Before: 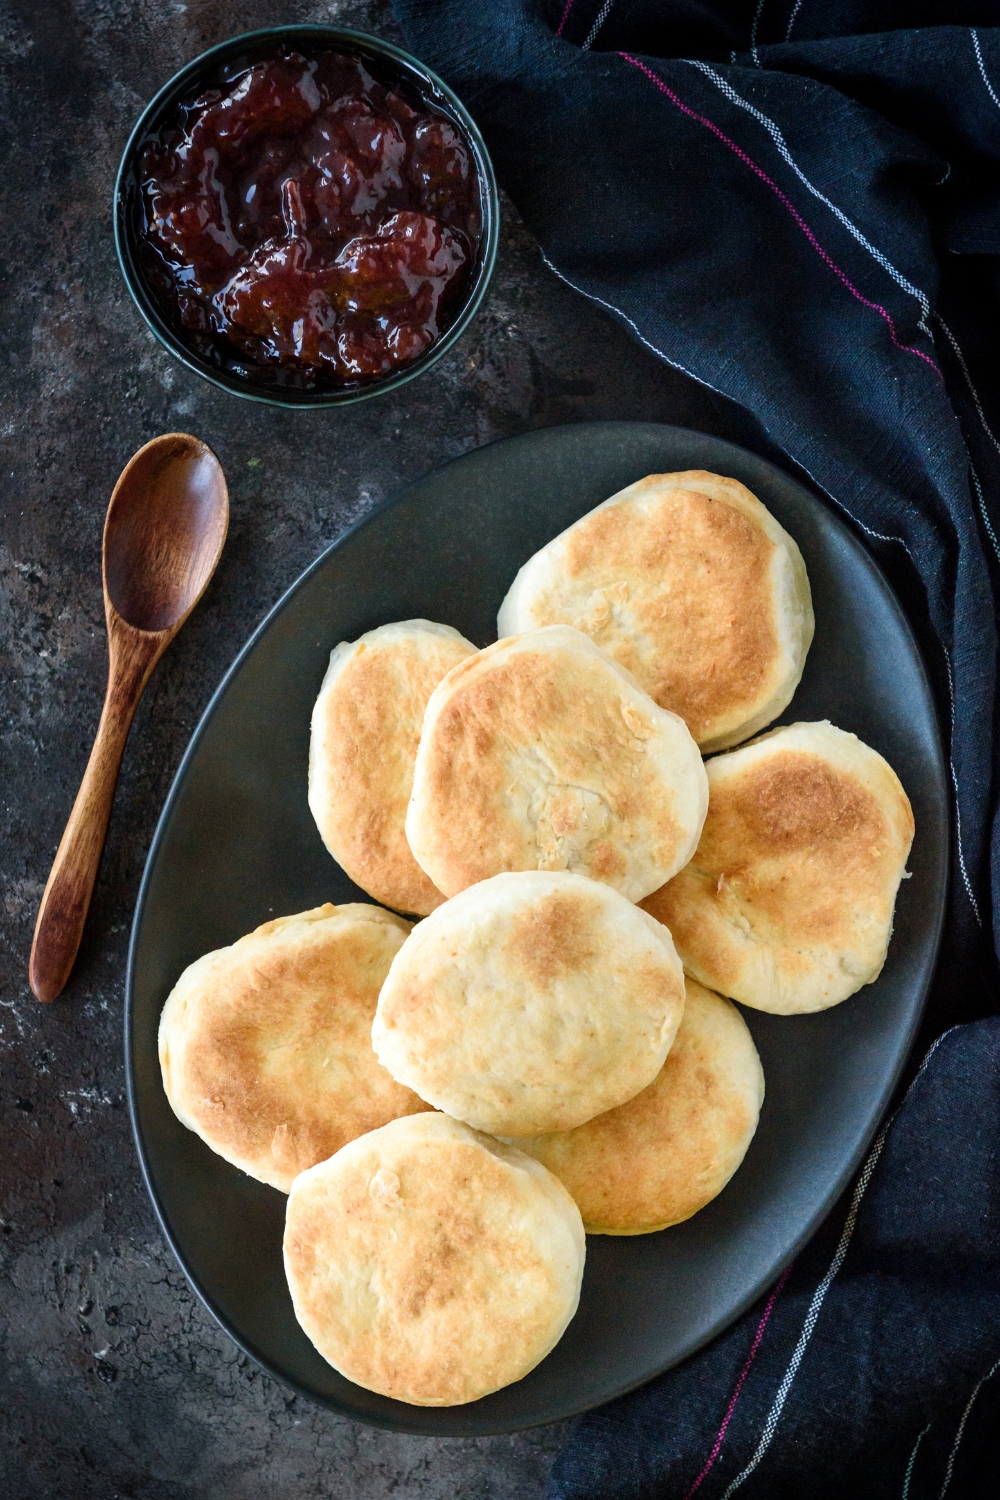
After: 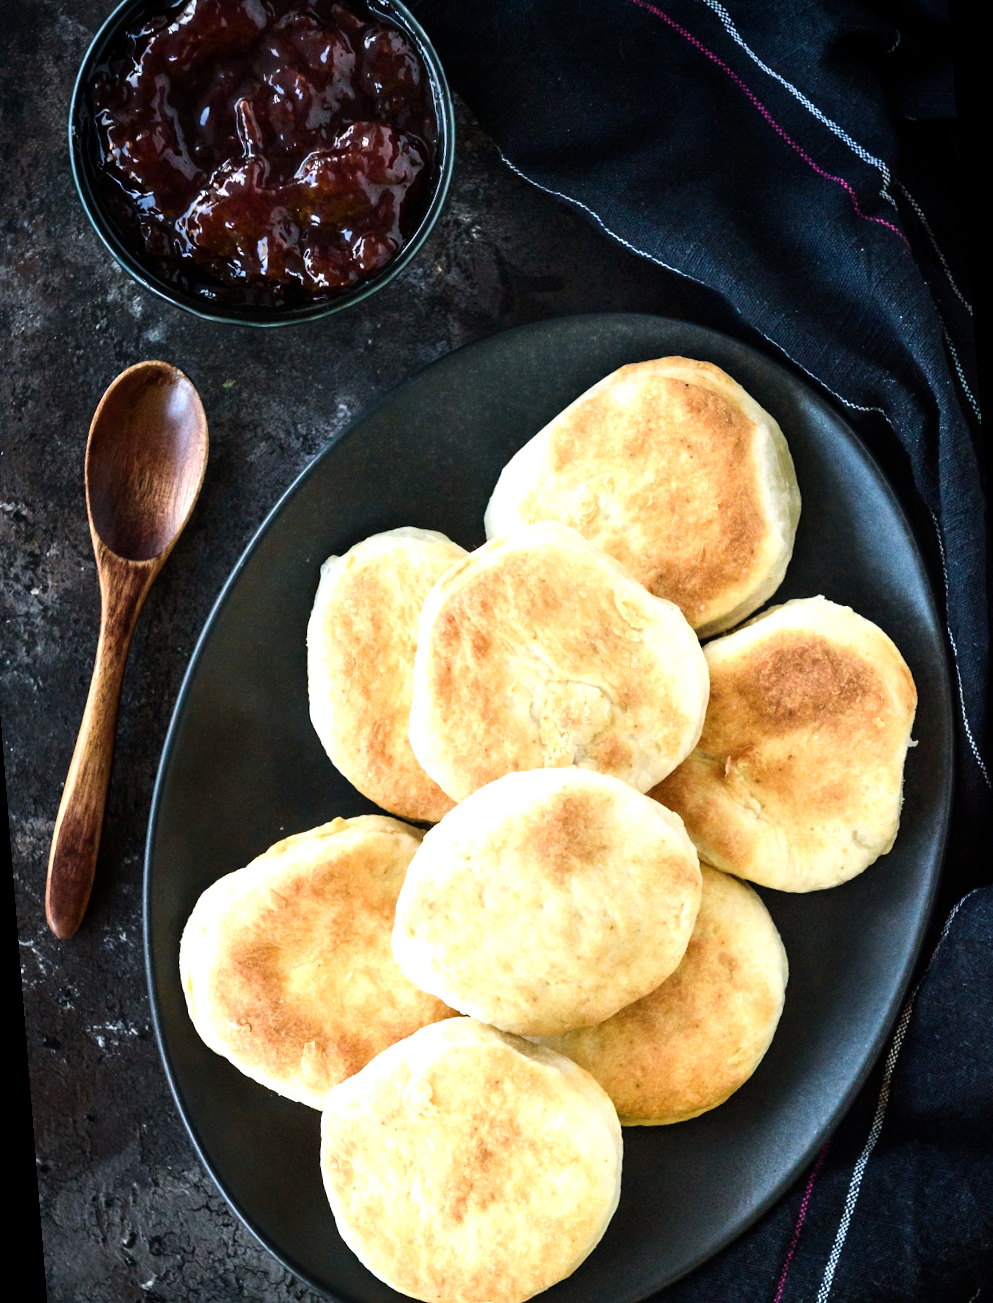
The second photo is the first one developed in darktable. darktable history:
rotate and perspective: rotation -4.57°, crop left 0.054, crop right 0.944, crop top 0.087, crop bottom 0.914
tone equalizer: -8 EV -0.75 EV, -7 EV -0.7 EV, -6 EV -0.6 EV, -5 EV -0.4 EV, -3 EV 0.4 EV, -2 EV 0.6 EV, -1 EV 0.7 EV, +0 EV 0.75 EV, edges refinement/feathering 500, mask exposure compensation -1.57 EV, preserve details no
